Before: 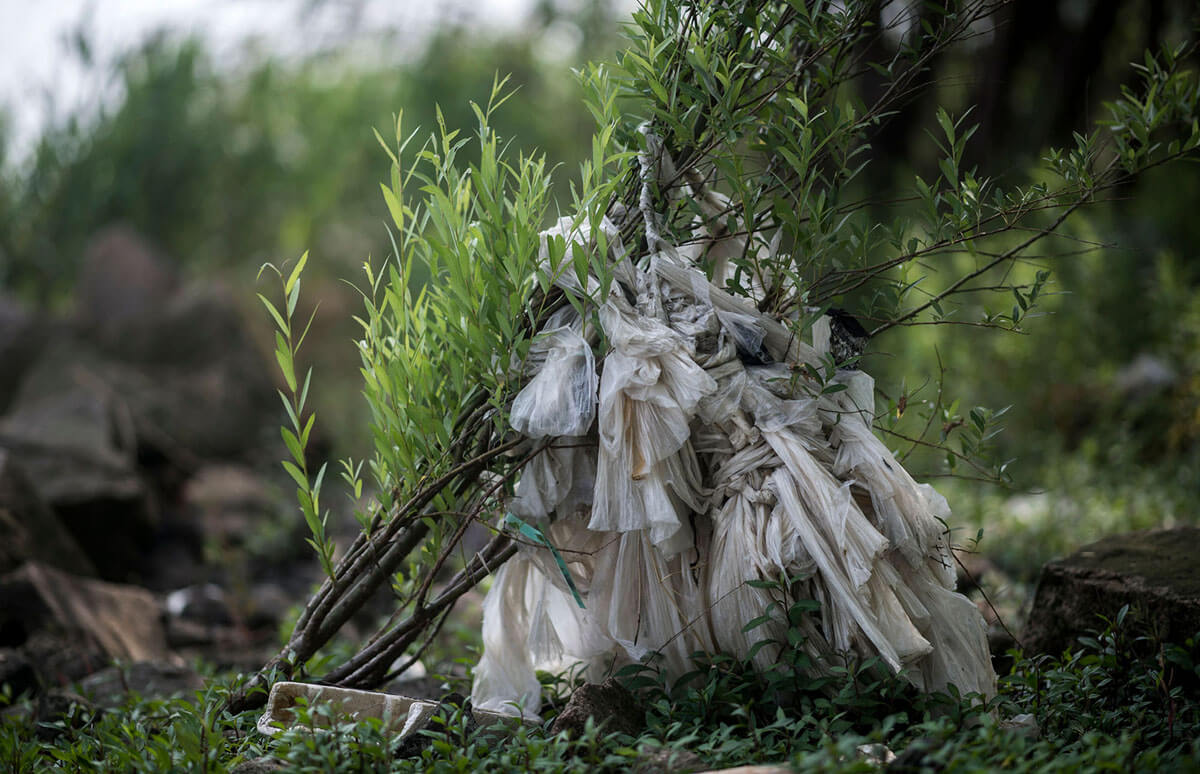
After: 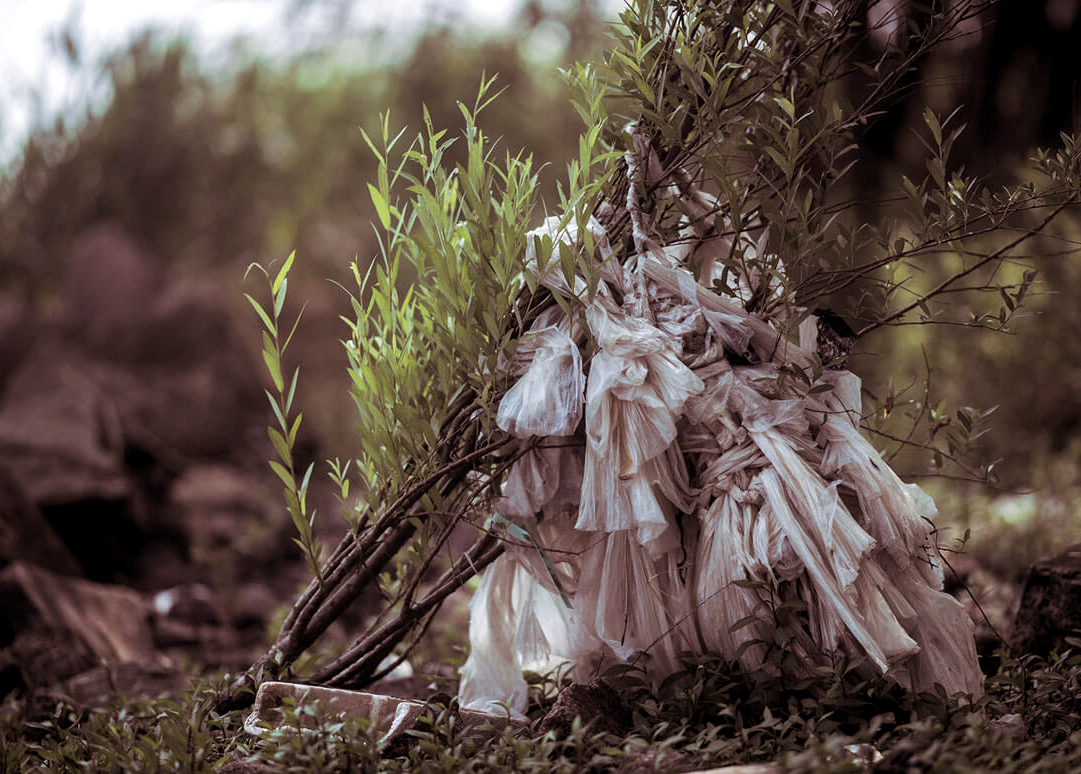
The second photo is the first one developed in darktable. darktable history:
split-toning: shadows › saturation 0.41, highlights › saturation 0, compress 33.55%
crop and rotate: left 1.088%, right 8.807%
levels: levels [0.016, 0.484, 0.953]
white balance: red 1, blue 1
